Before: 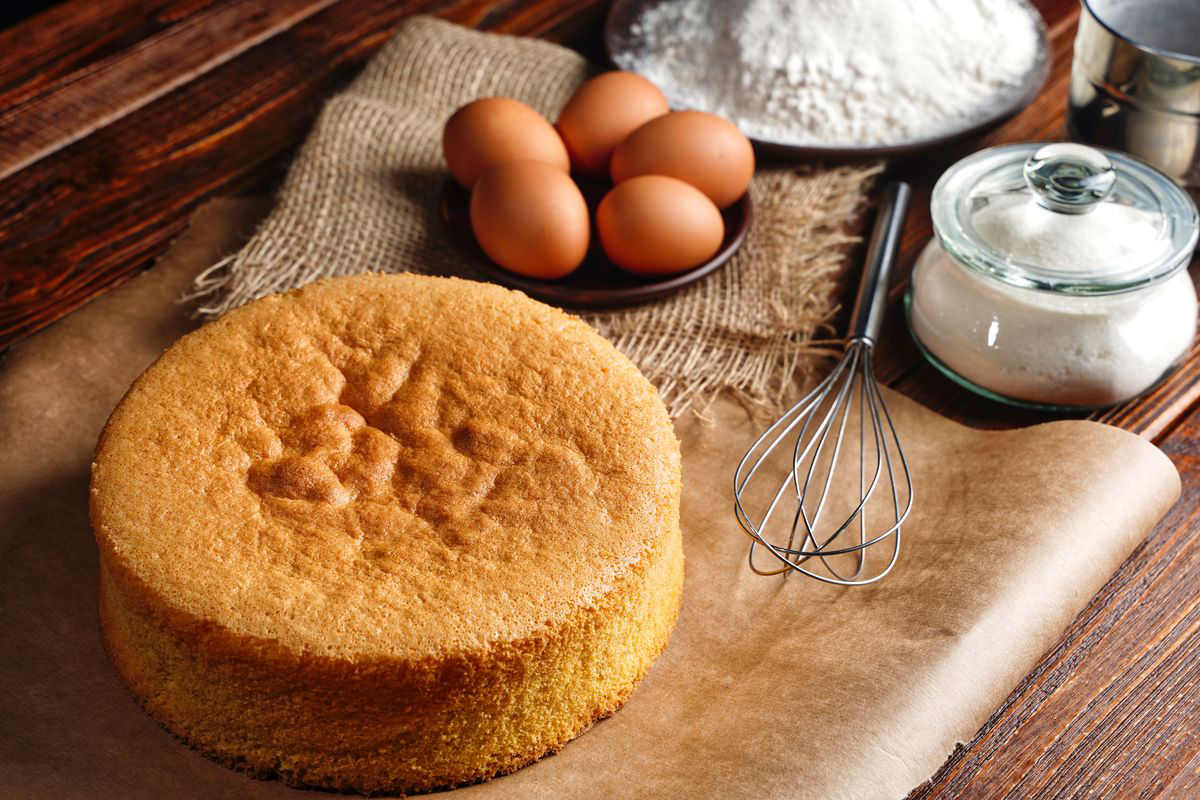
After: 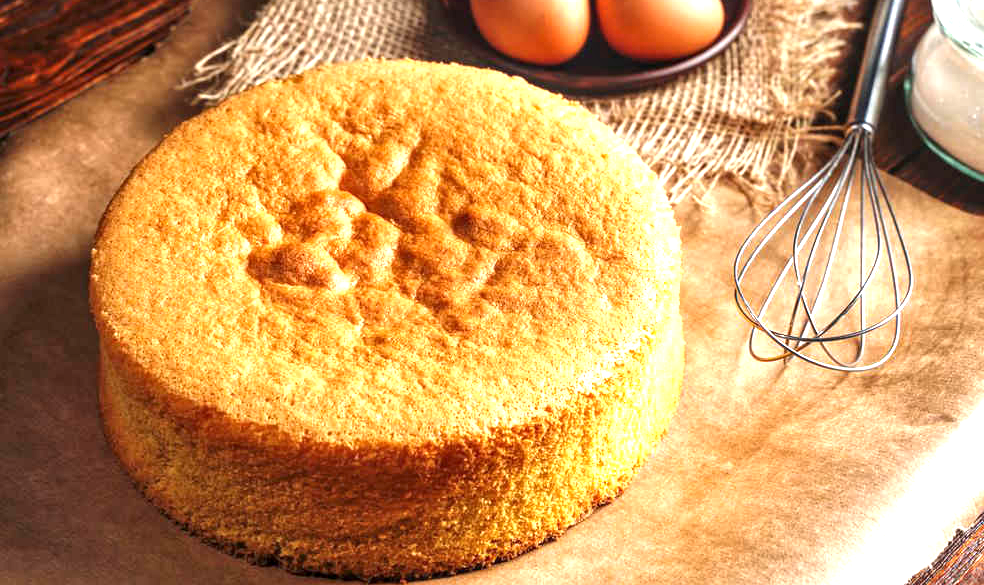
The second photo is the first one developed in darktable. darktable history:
exposure: black level correction 0, exposure 1.2 EV, compensate highlight preservation false
crop: top 26.811%, right 17.96%
local contrast: on, module defaults
